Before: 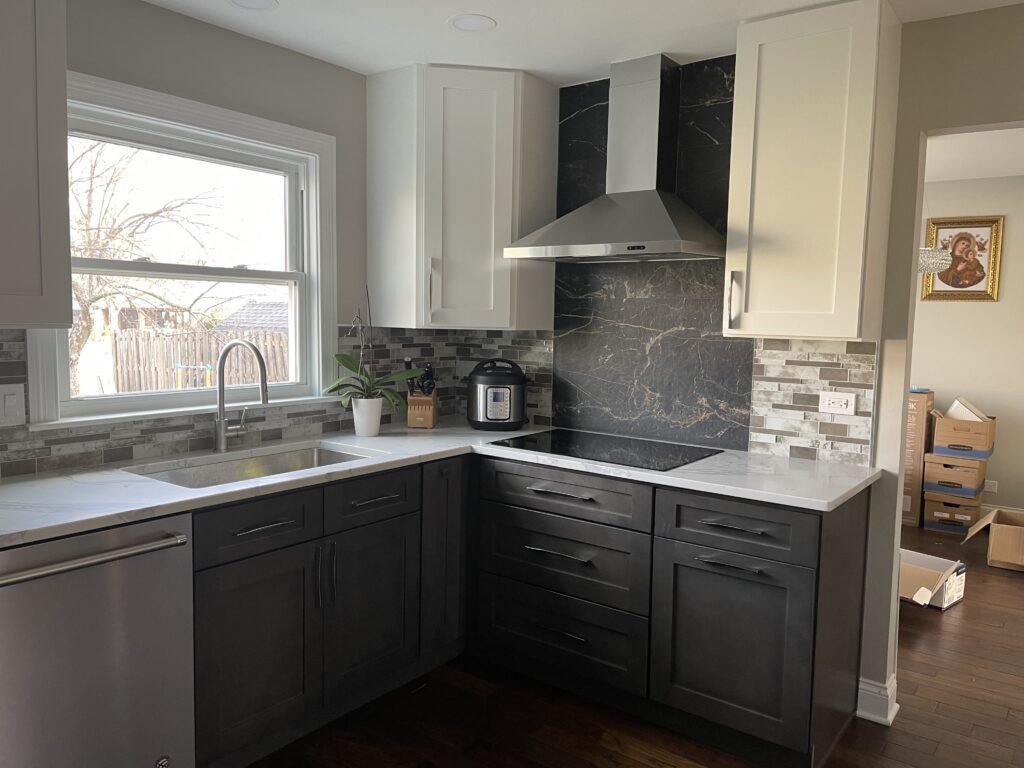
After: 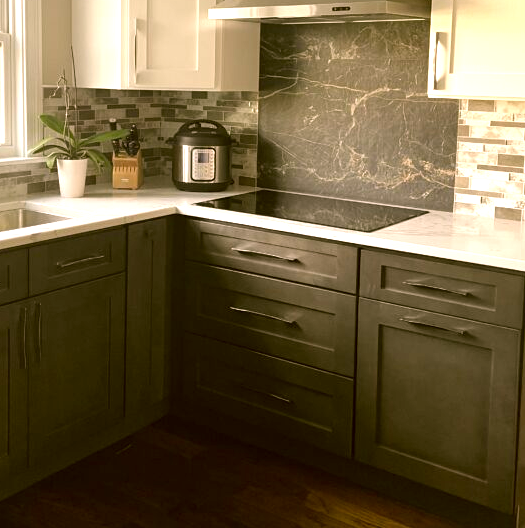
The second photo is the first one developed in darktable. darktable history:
exposure: exposure 1 EV, compensate highlight preservation false
color correction: highlights a* 8.45, highlights b* 15.52, shadows a* -0.396, shadows b* 26
crop and rotate: left 28.818%, top 31.242%, right 19.819%
